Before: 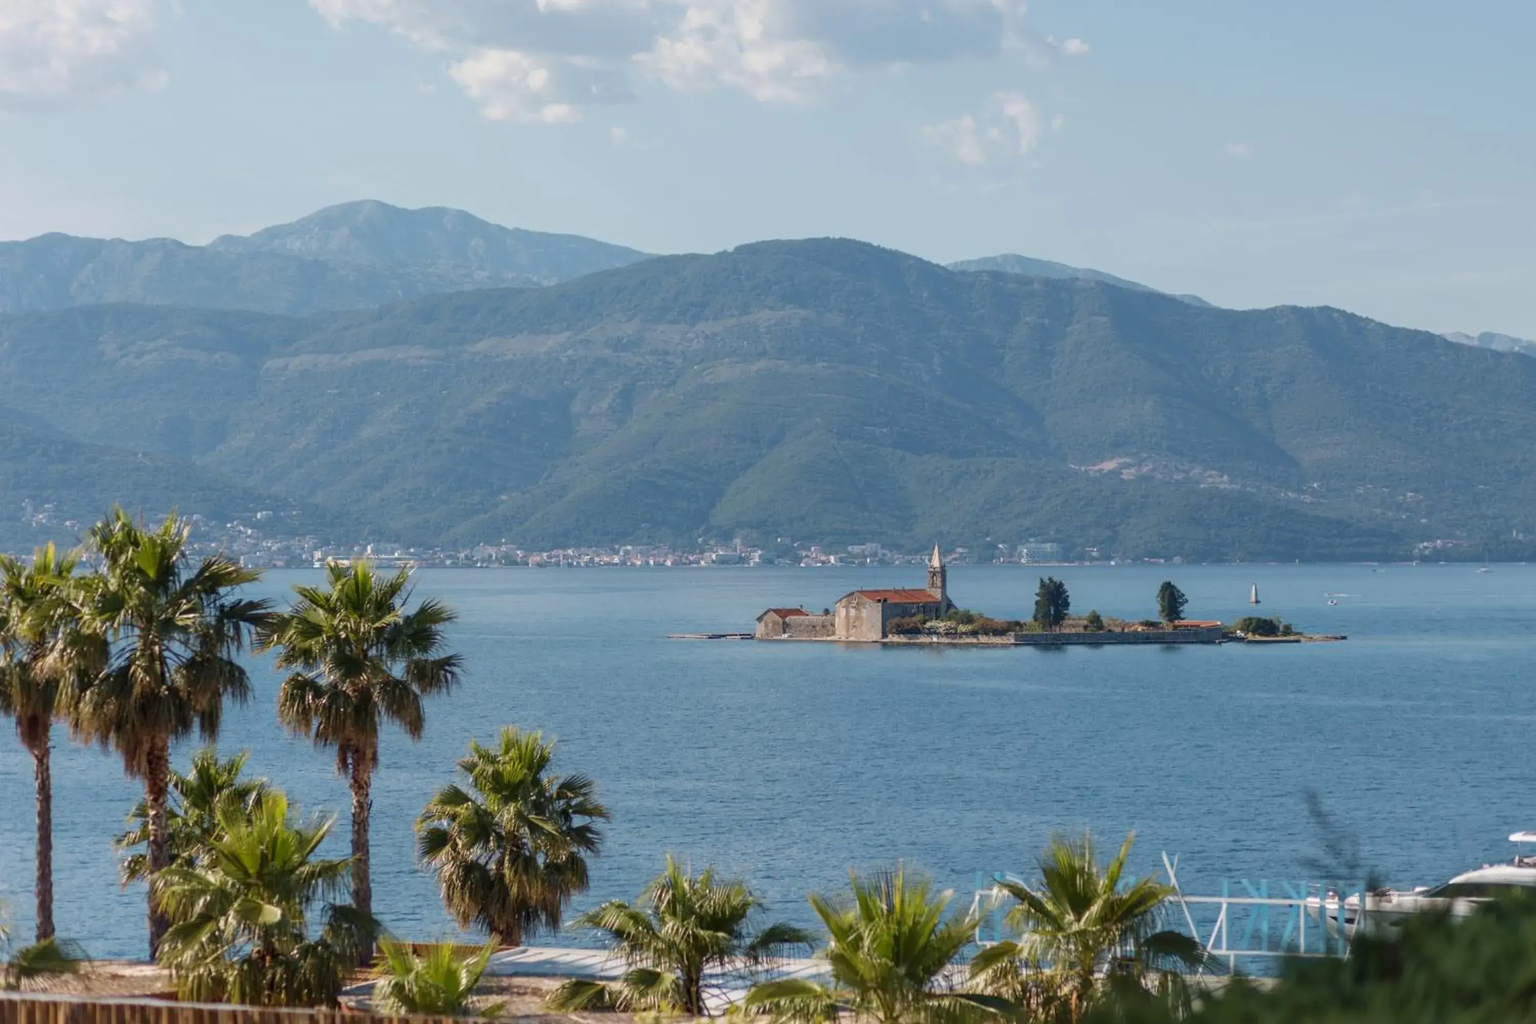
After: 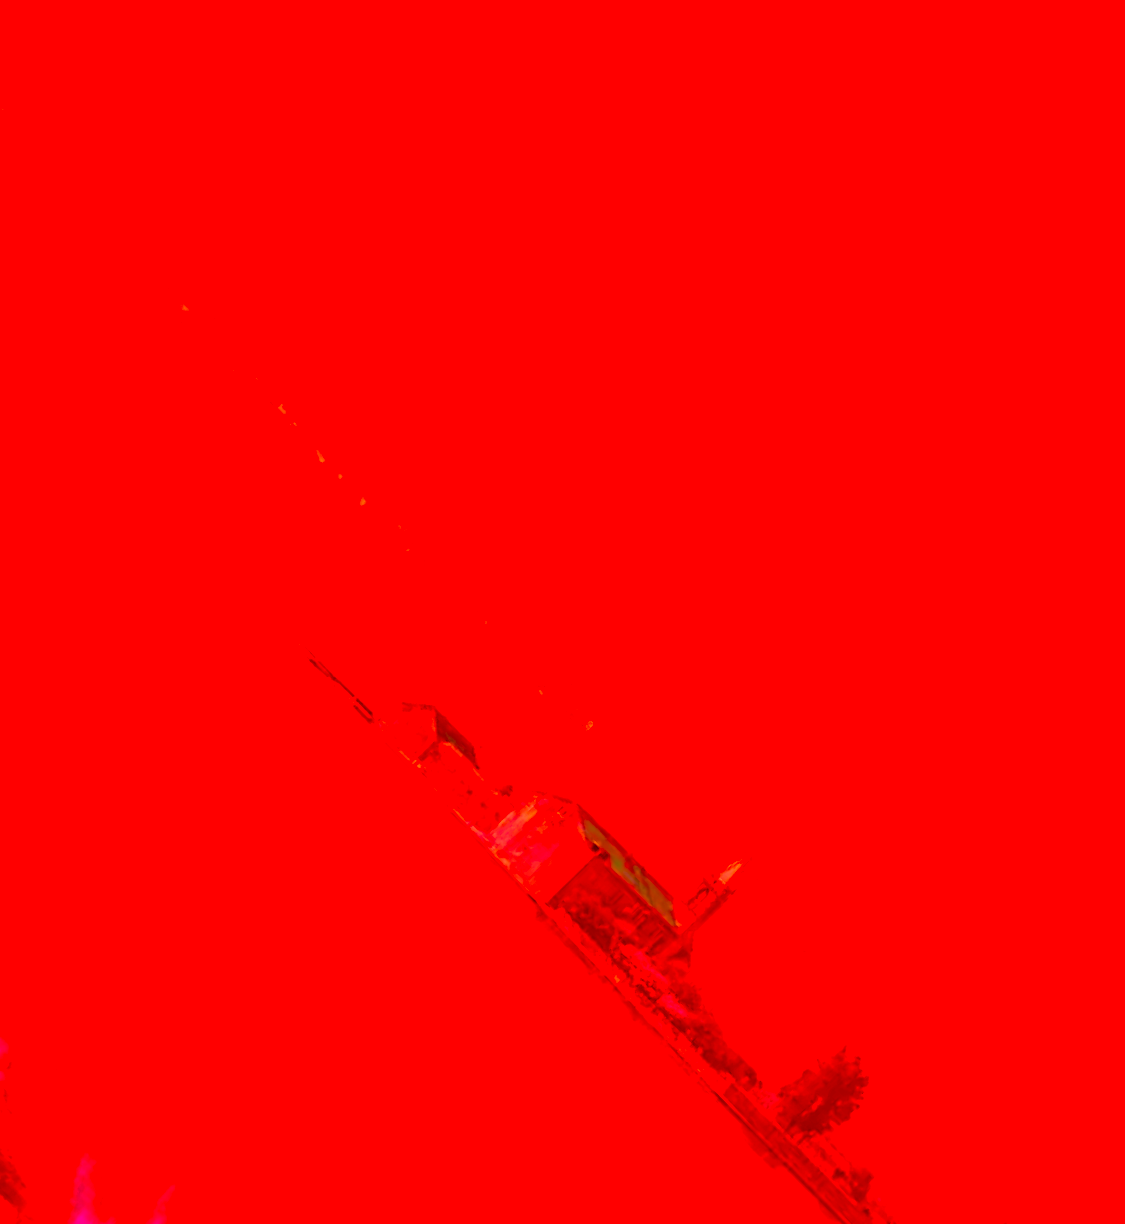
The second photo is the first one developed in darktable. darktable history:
color correction: highlights a* -39.58, highlights b* -39.45, shadows a* -39.83, shadows b* -39.74, saturation -2.97
crop and rotate: angle -45.83°, top 16.402%, right 0.831%, bottom 11.668%
